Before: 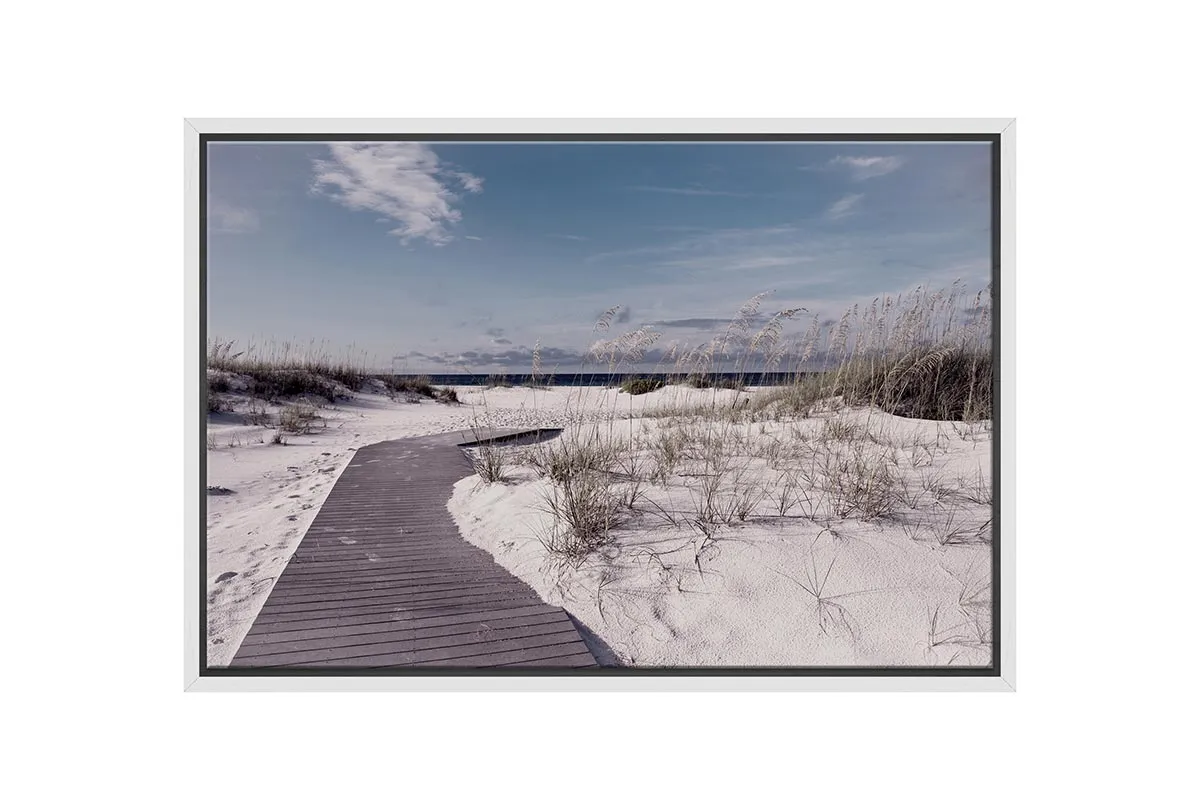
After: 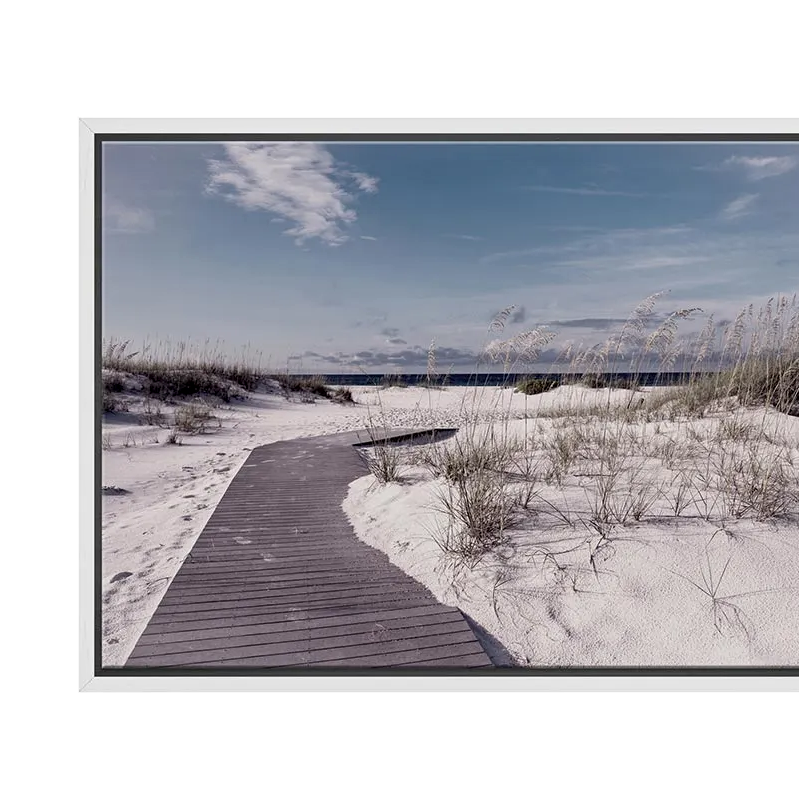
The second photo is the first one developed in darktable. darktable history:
crop and rotate: left 8.786%, right 24.548%
local contrast: highlights 100%, shadows 100%, detail 120%, midtone range 0.2
